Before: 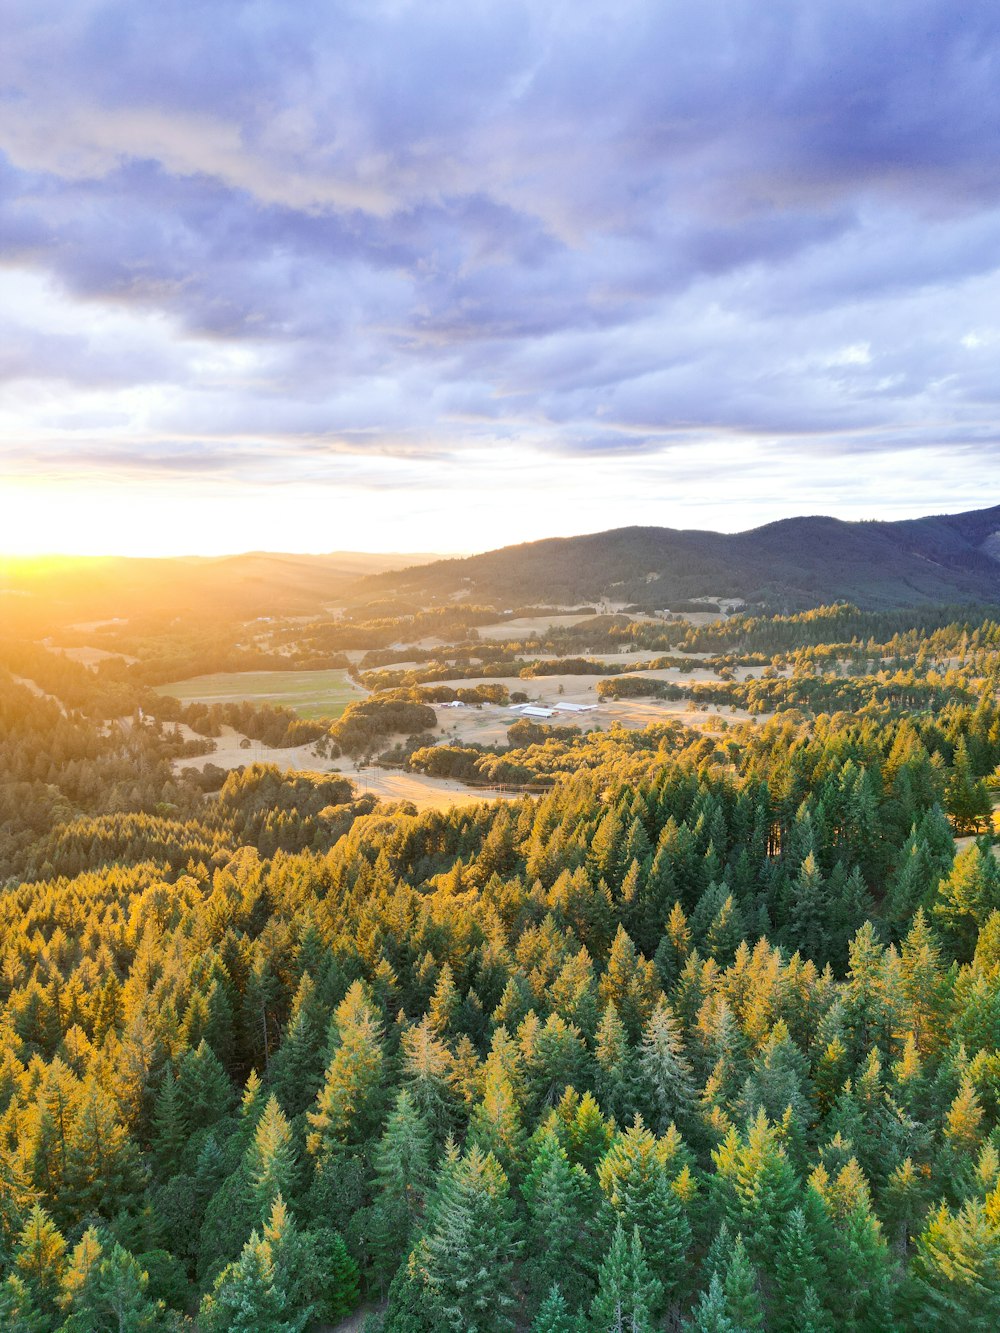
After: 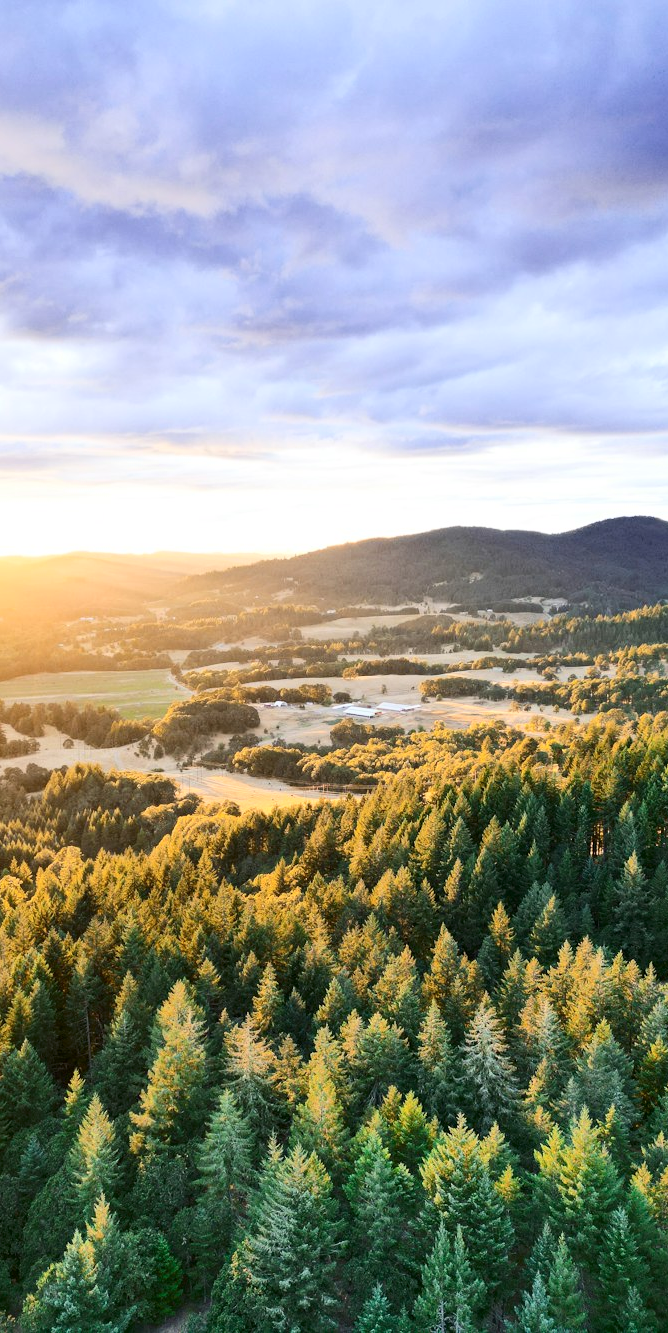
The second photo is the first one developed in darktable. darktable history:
crop and rotate: left 17.732%, right 15.423%
contrast brightness saturation: contrast 0.22
